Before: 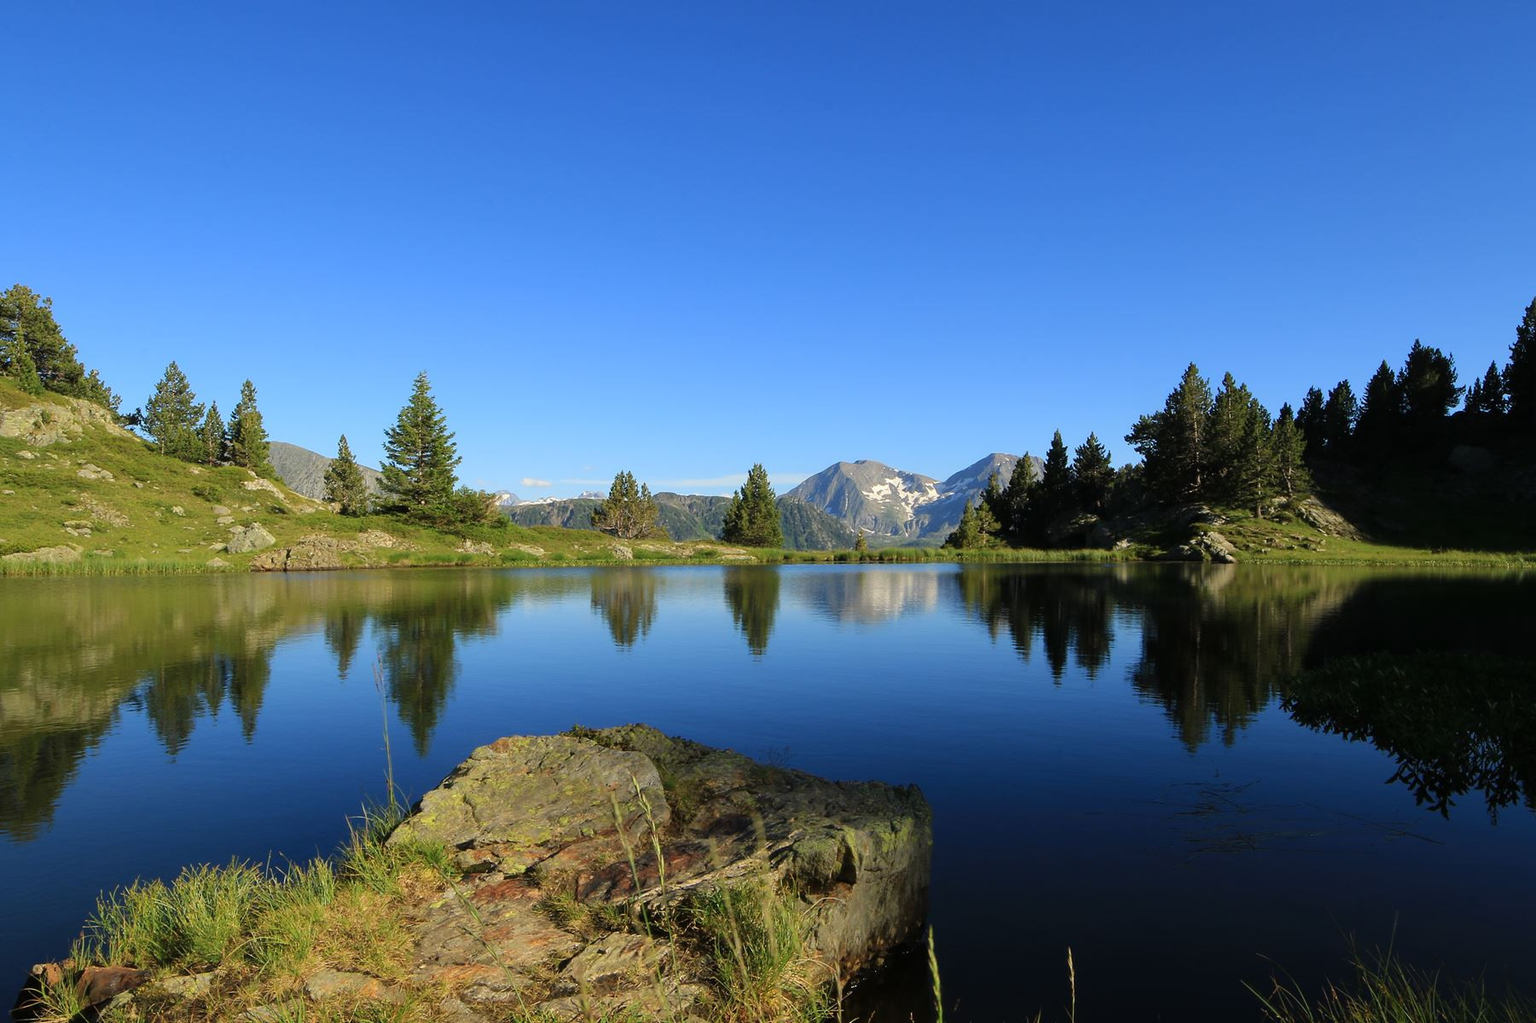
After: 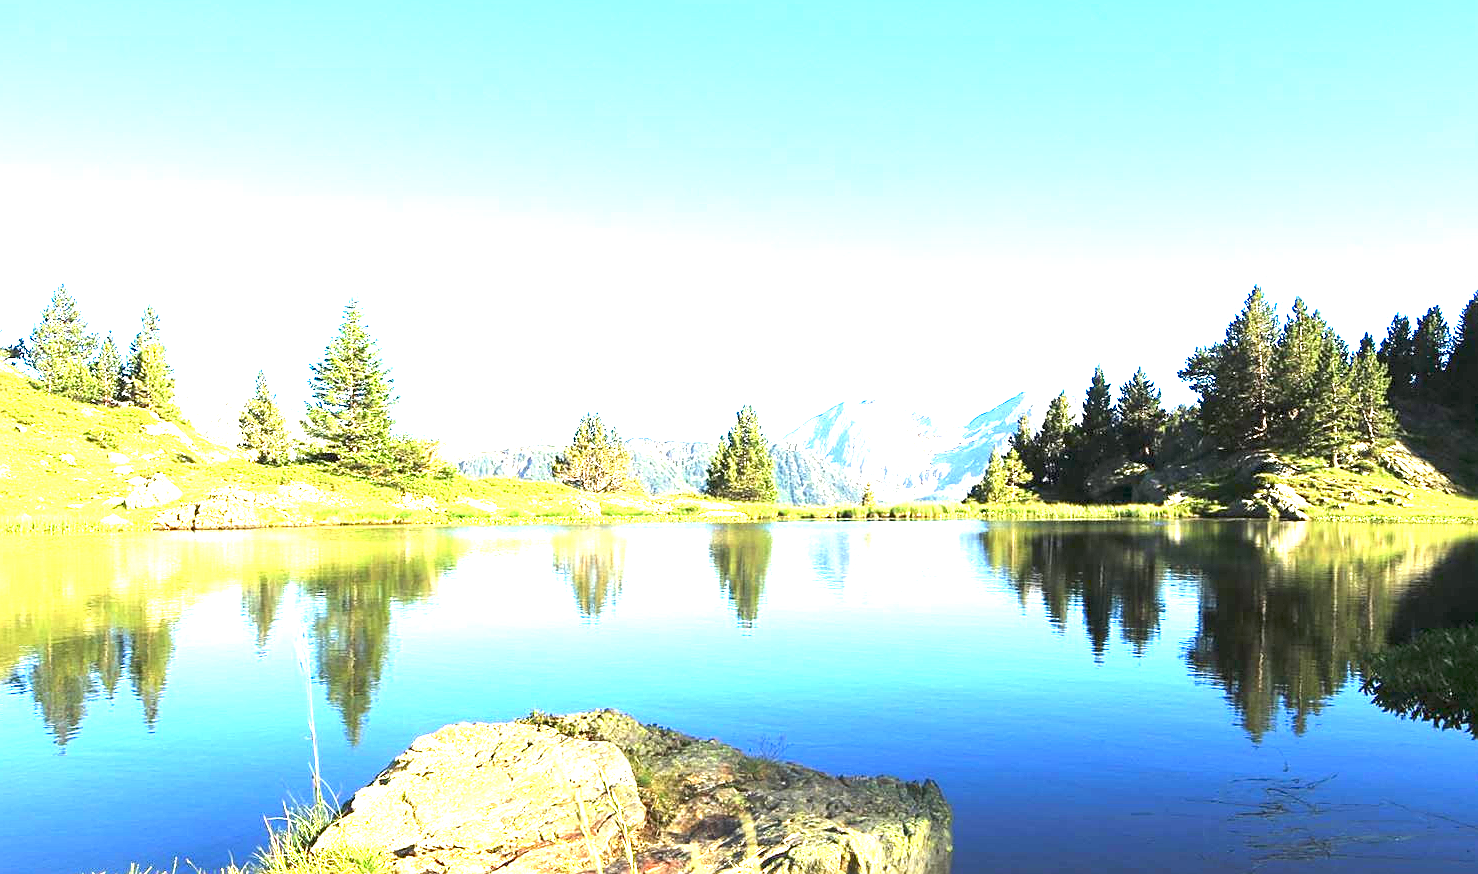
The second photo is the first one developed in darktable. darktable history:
exposure: exposure 3.086 EV, compensate exposure bias true, compensate highlight preservation false
crop: left 7.851%, top 11.675%, right 10.045%, bottom 15.439%
sharpen: on, module defaults
